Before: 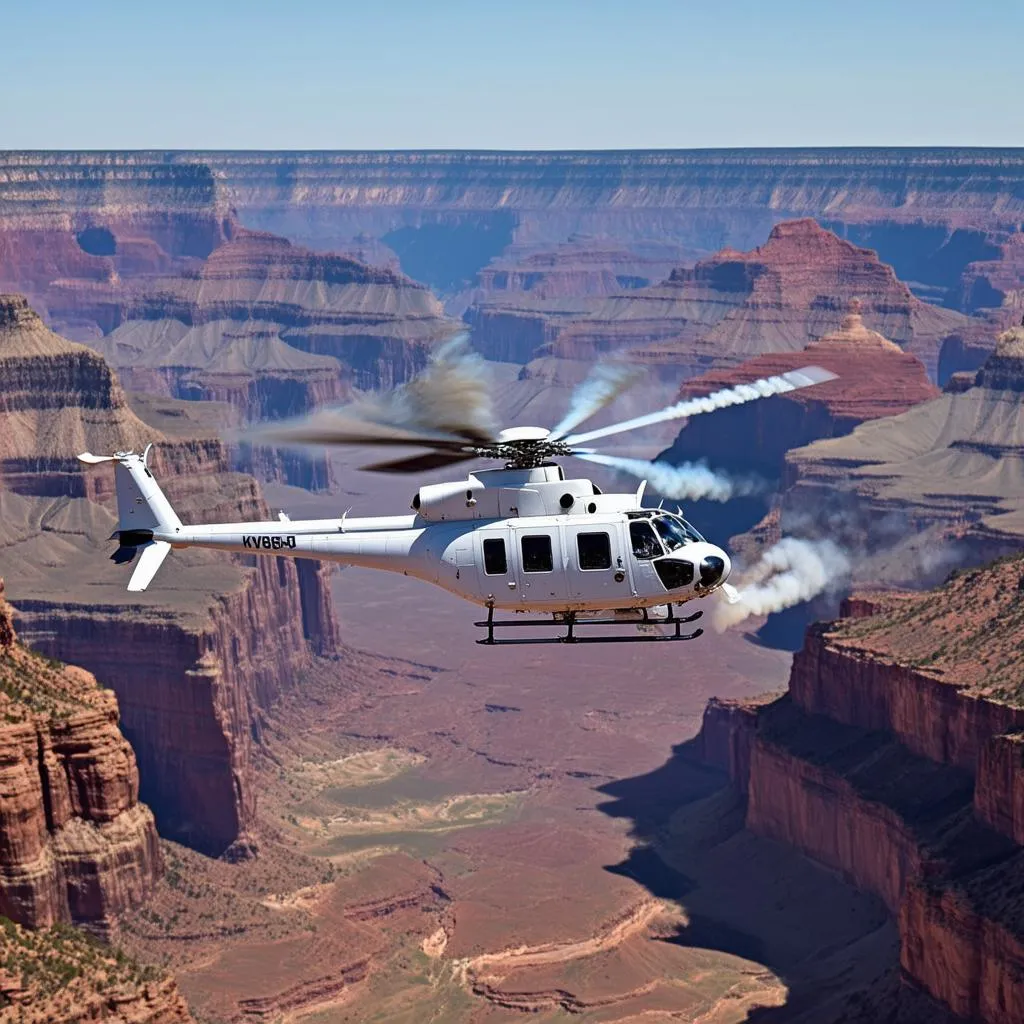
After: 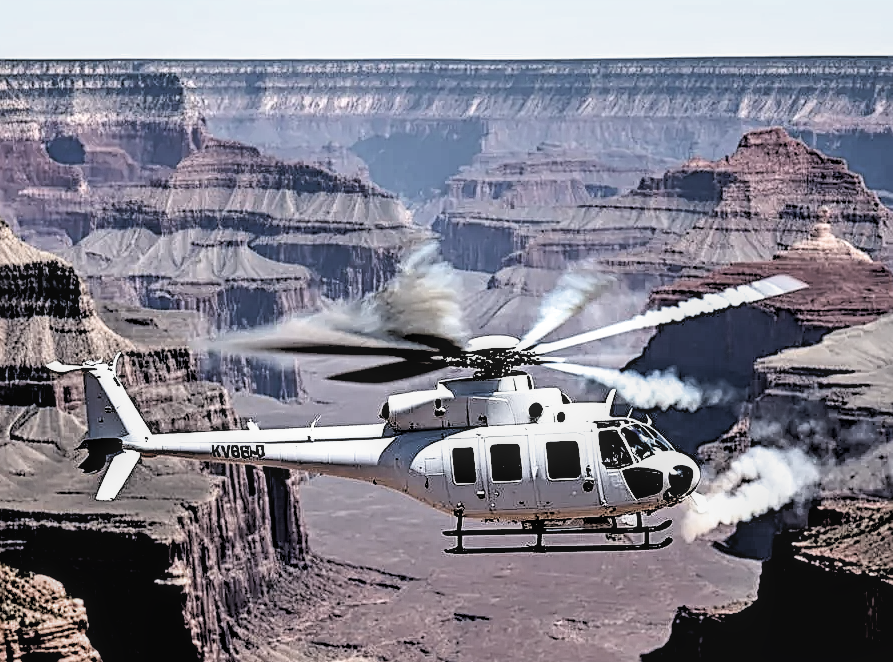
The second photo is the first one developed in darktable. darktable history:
exposure: exposure 0.21 EV, compensate exposure bias true, compensate highlight preservation false
crop: left 3.101%, top 8.977%, right 9.623%, bottom 26.292%
contrast brightness saturation: contrast -0.04, saturation -0.406
local contrast: on, module defaults
filmic rgb: black relative exposure -1.06 EV, white relative exposure 2.08 EV, hardness 1.57, contrast 2.239
sharpen: on, module defaults
